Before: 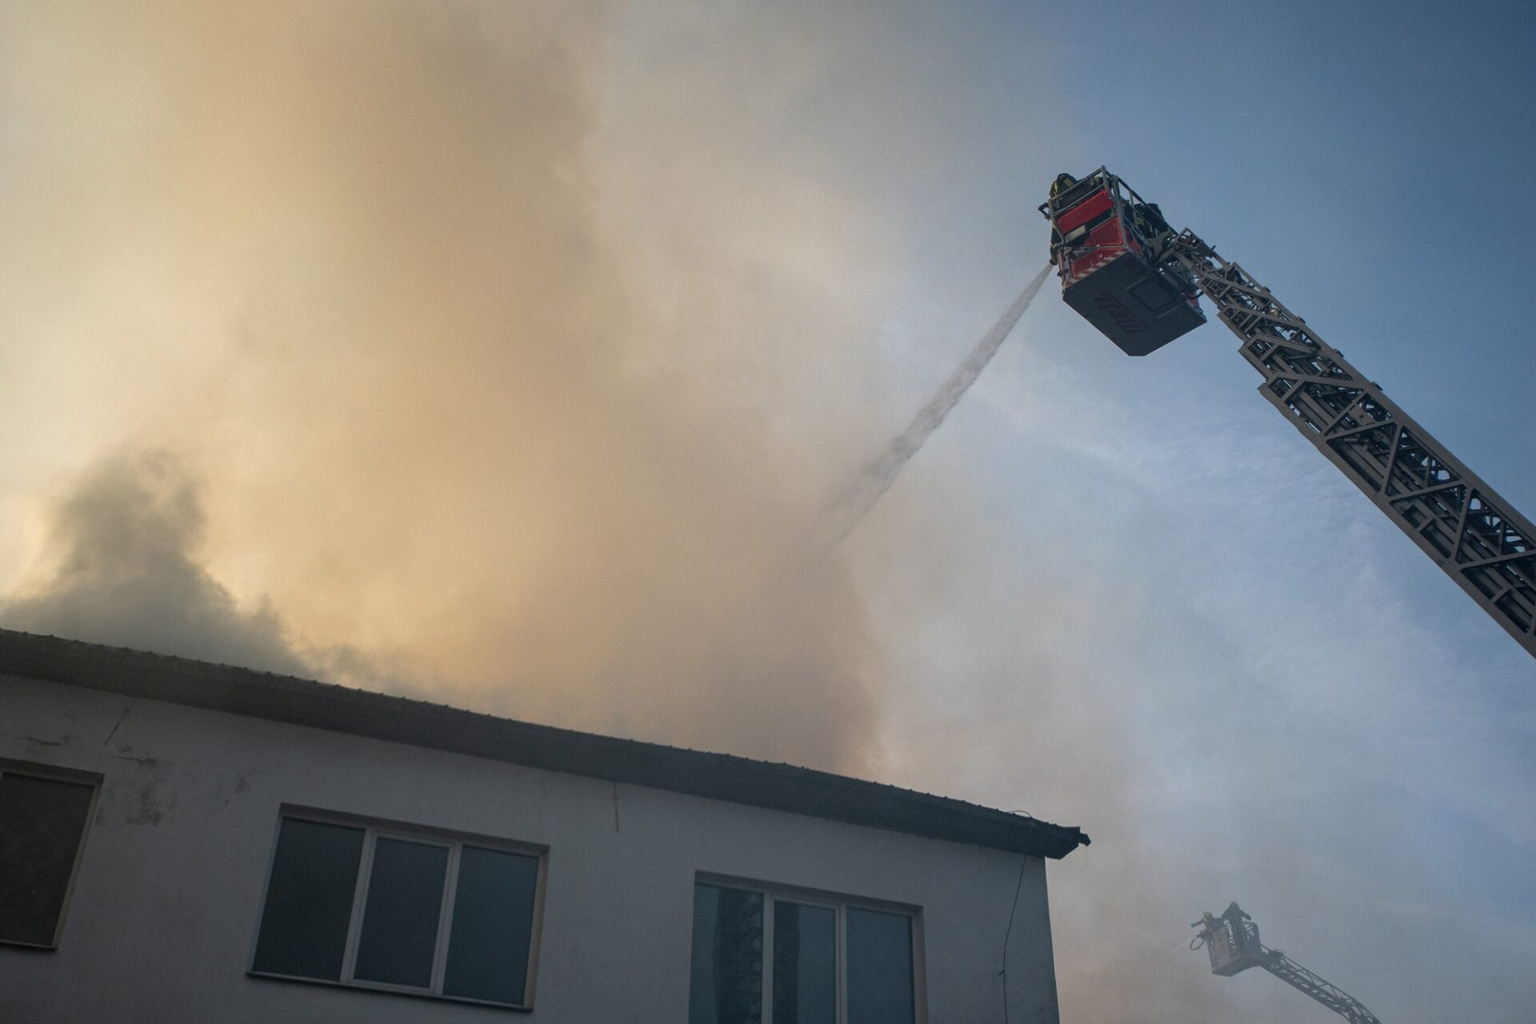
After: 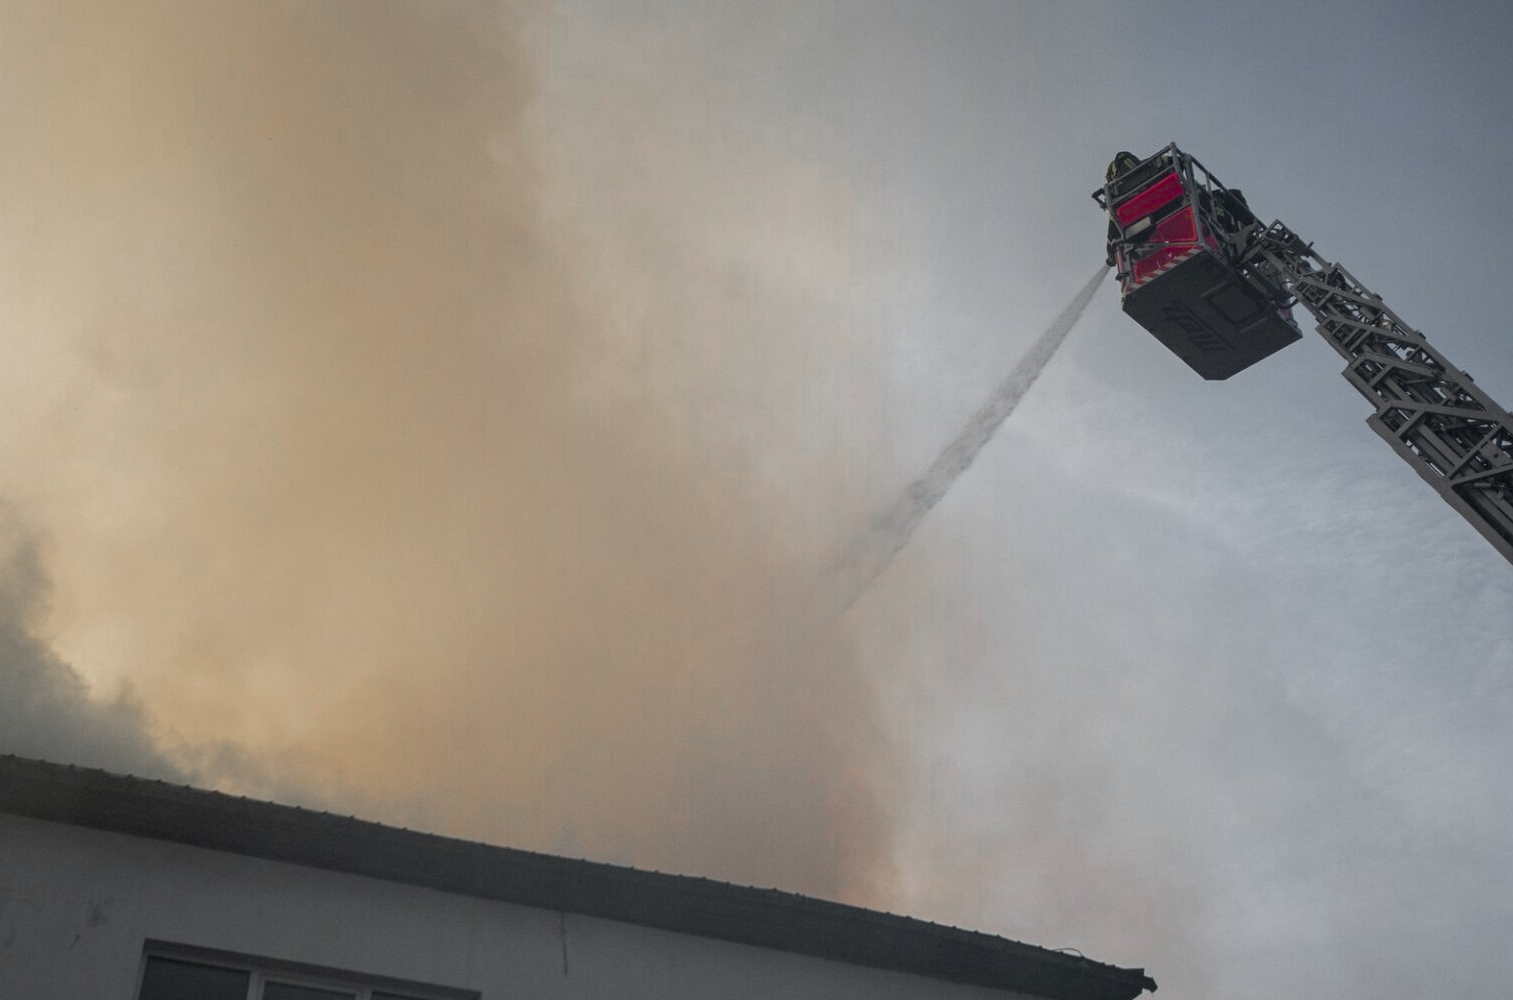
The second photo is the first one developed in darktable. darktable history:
crop and rotate: left 10.77%, top 5.1%, right 10.41%, bottom 16.76%
color zones: curves: ch0 [(0, 0.48) (0.209, 0.398) (0.305, 0.332) (0.429, 0.493) (0.571, 0.5) (0.714, 0.5) (0.857, 0.5) (1, 0.48)]; ch1 [(0, 0.736) (0.143, 0.625) (0.225, 0.371) (0.429, 0.256) (0.571, 0.241) (0.714, 0.213) (0.857, 0.48) (1, 0.736)]; ch2 [(0, 0.448) (0.143, 0.498) (0.286, 0.5) (0.429, 0.5) (0.571, 0.5) (0.714, 0.5) (0.857, 0.5) (1, 0.448)]
